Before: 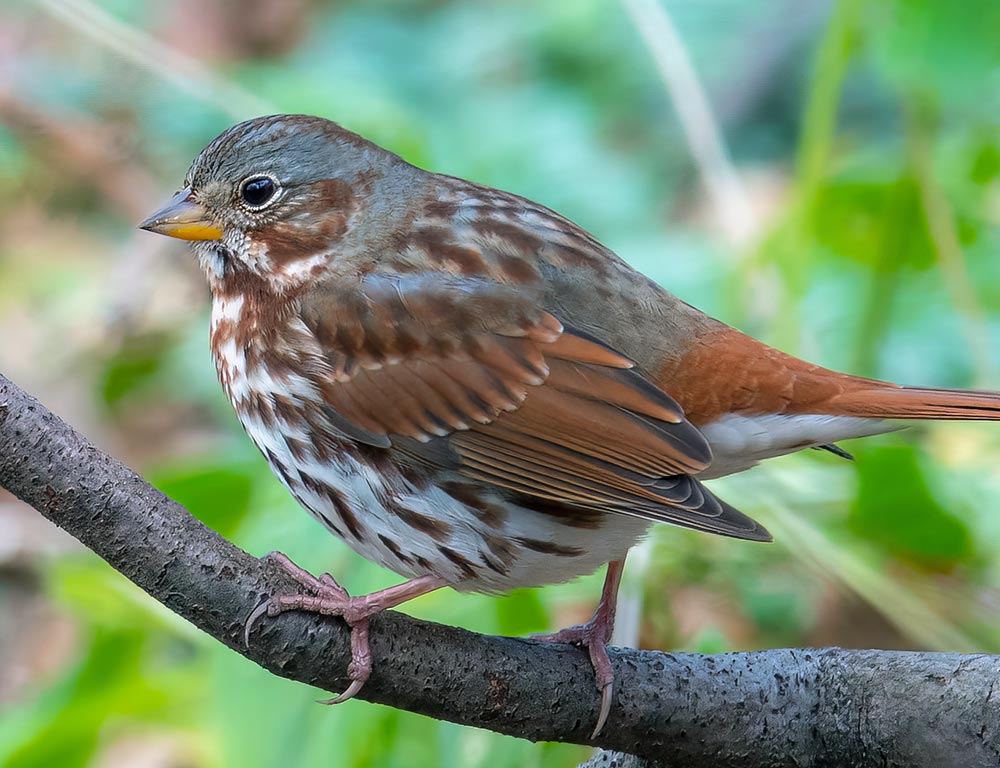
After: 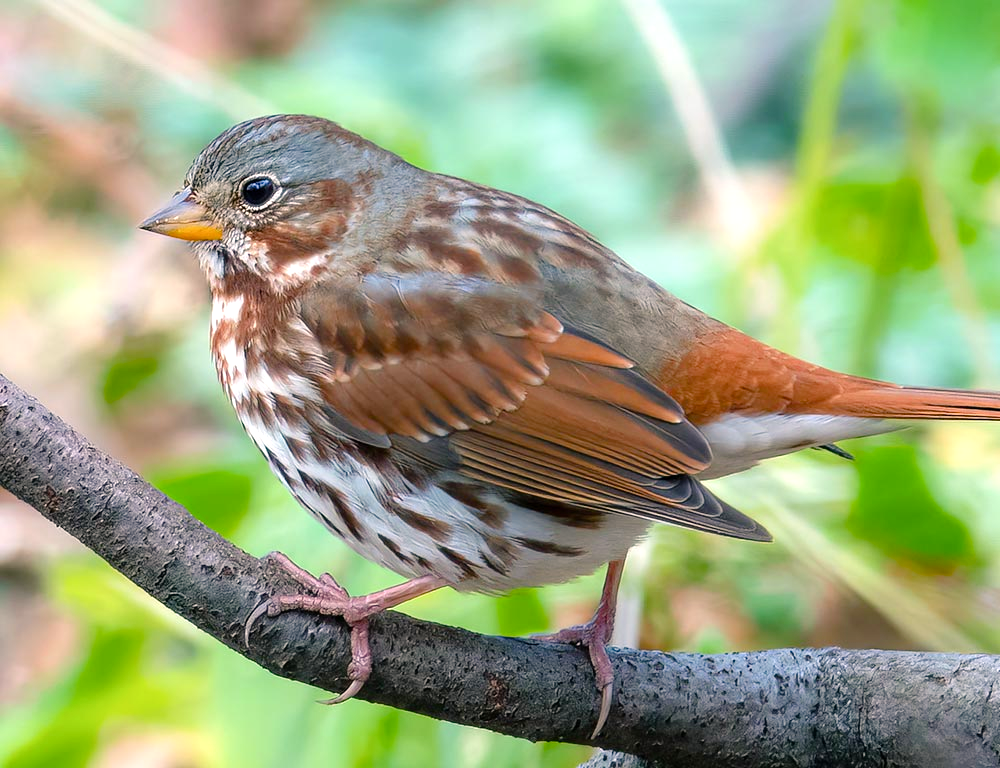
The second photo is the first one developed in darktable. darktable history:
tone equalizer: -8 EV -0.775 EV, -7 EV -0.697 EV, -6 EV -0.603 EV, -5 EV -0.376 EV, -3 EV 0.389 EV, -2 EV 0.6 EV, -1 EV 0.686 EV, +0 EV 0.732 EV
color balance rgb: highlights gain › chroma 3.015%, highlights gain › hue 54.33°, perceptual saturation grading › global saturation 20%, perceptual saturation grading › highlights -25.265%, perceptual saturation grading › shadows 25.07%, contrast -9.858%
